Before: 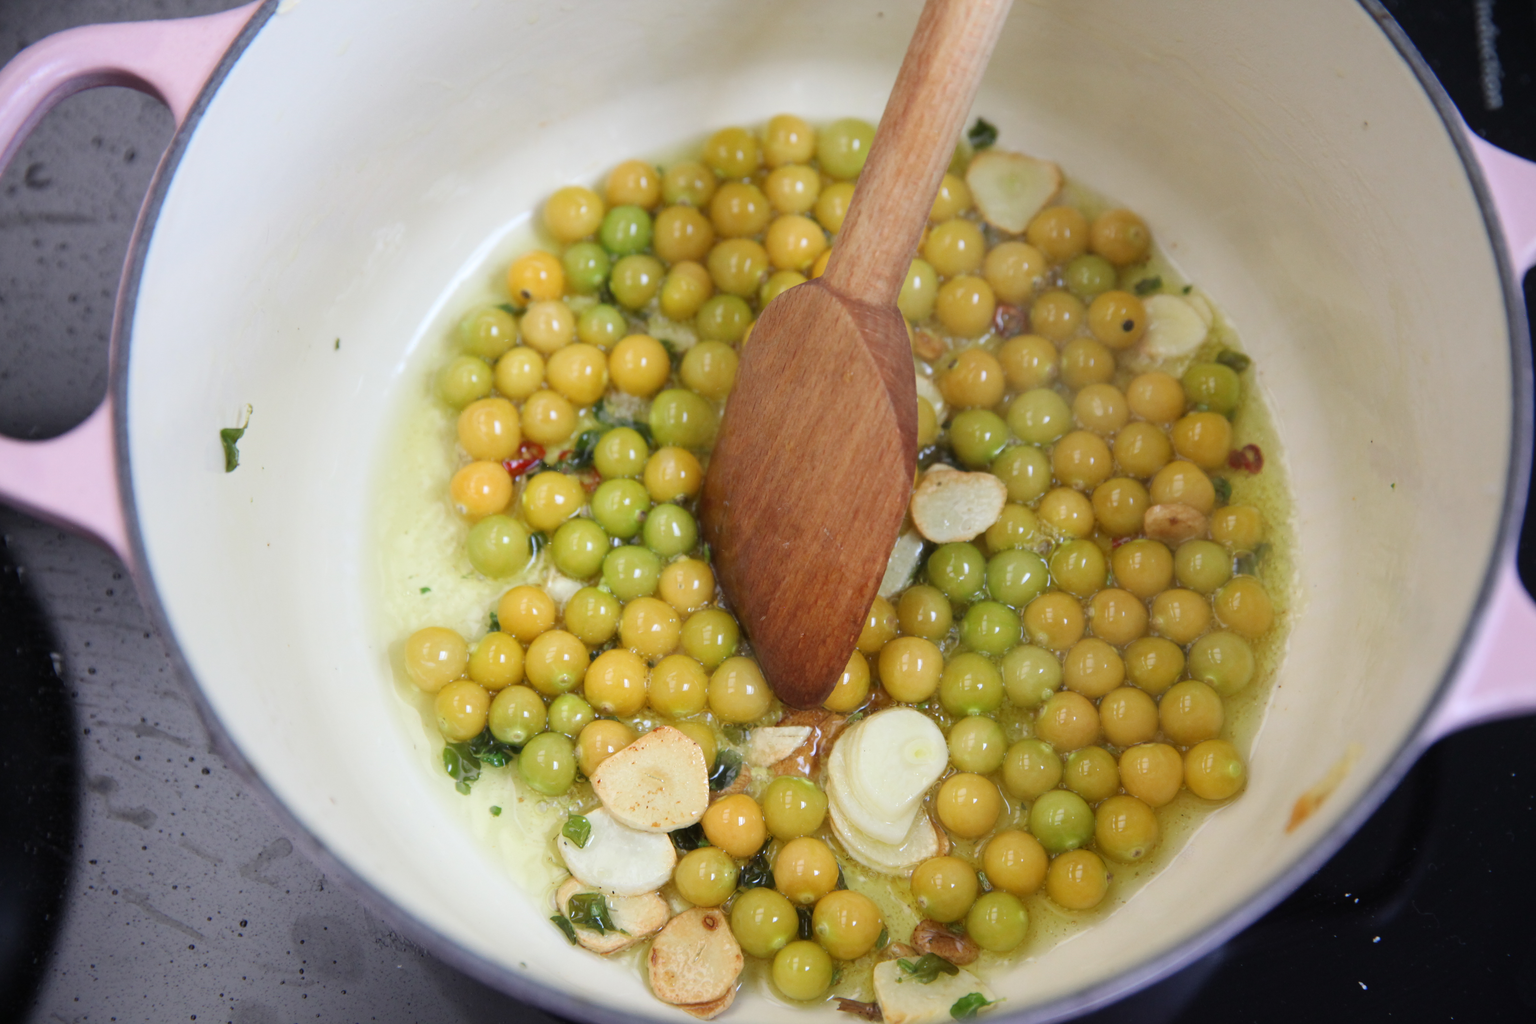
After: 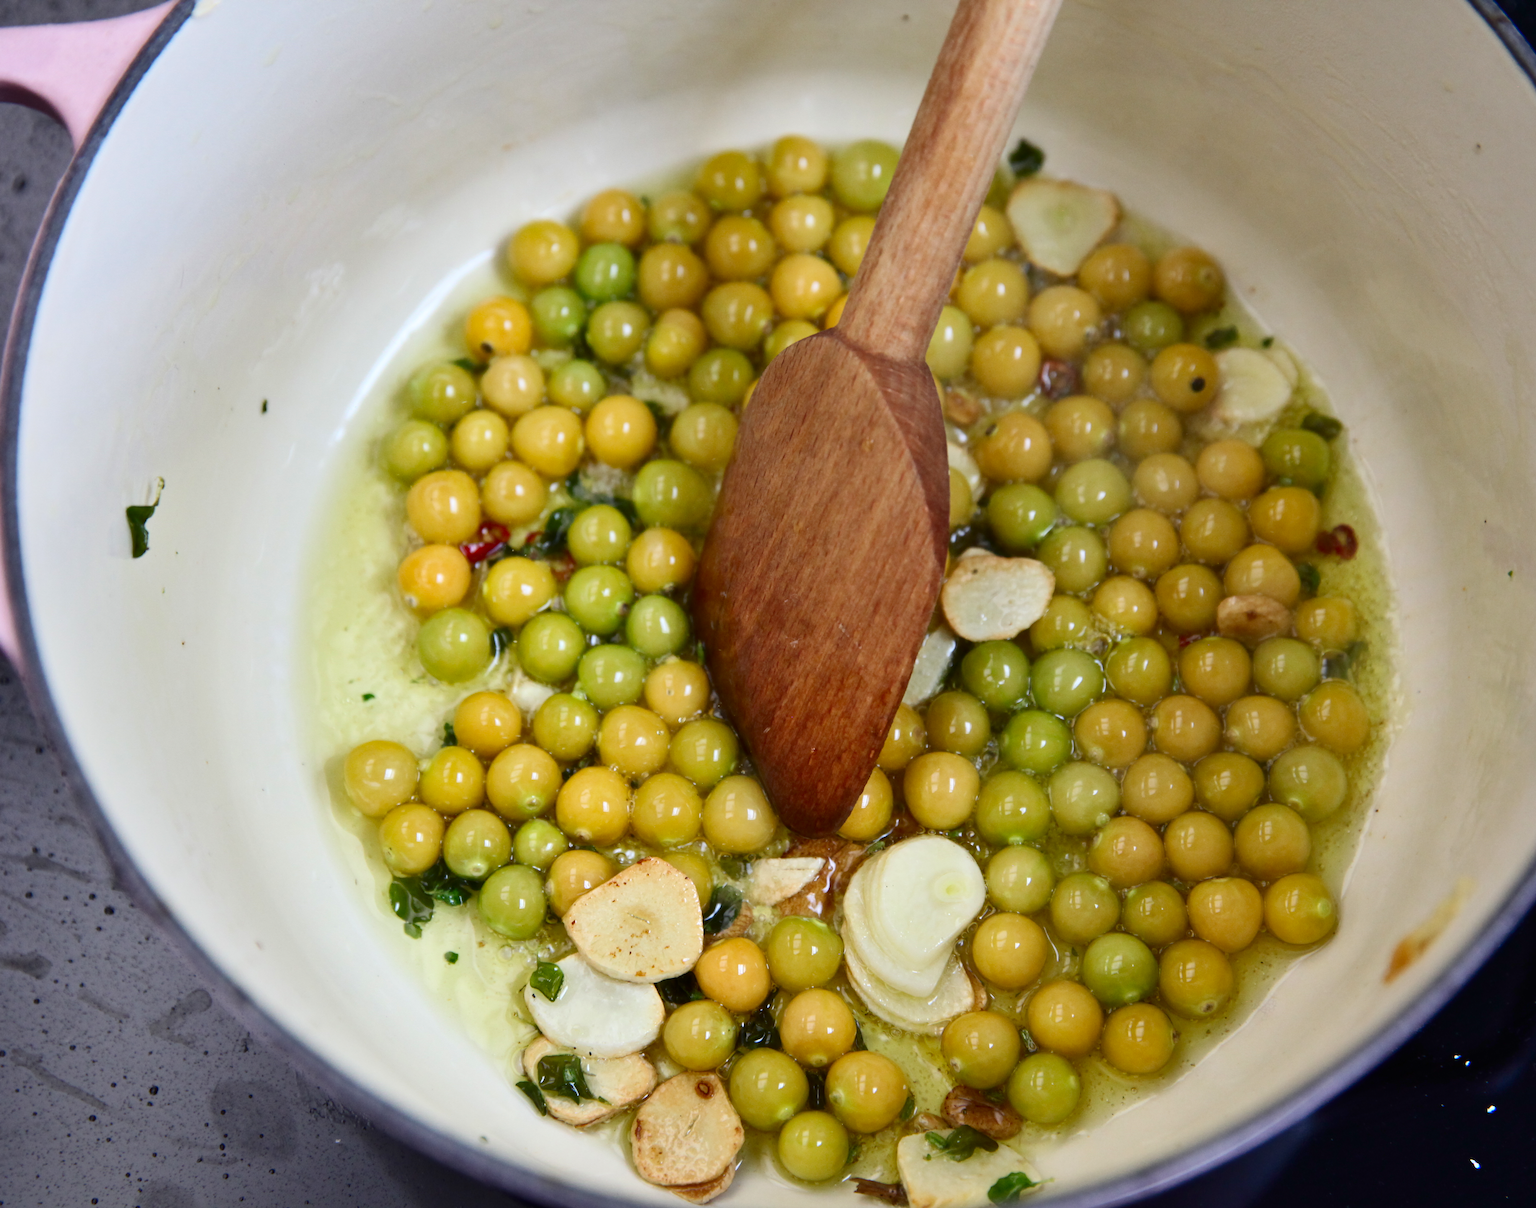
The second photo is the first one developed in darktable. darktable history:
contrast brightness saturation: contrast 0.2, brightness -0.108, saturation 0.102
crop: left 7.397%, right 7.865%
shadows and highlights: soften with gaussian
